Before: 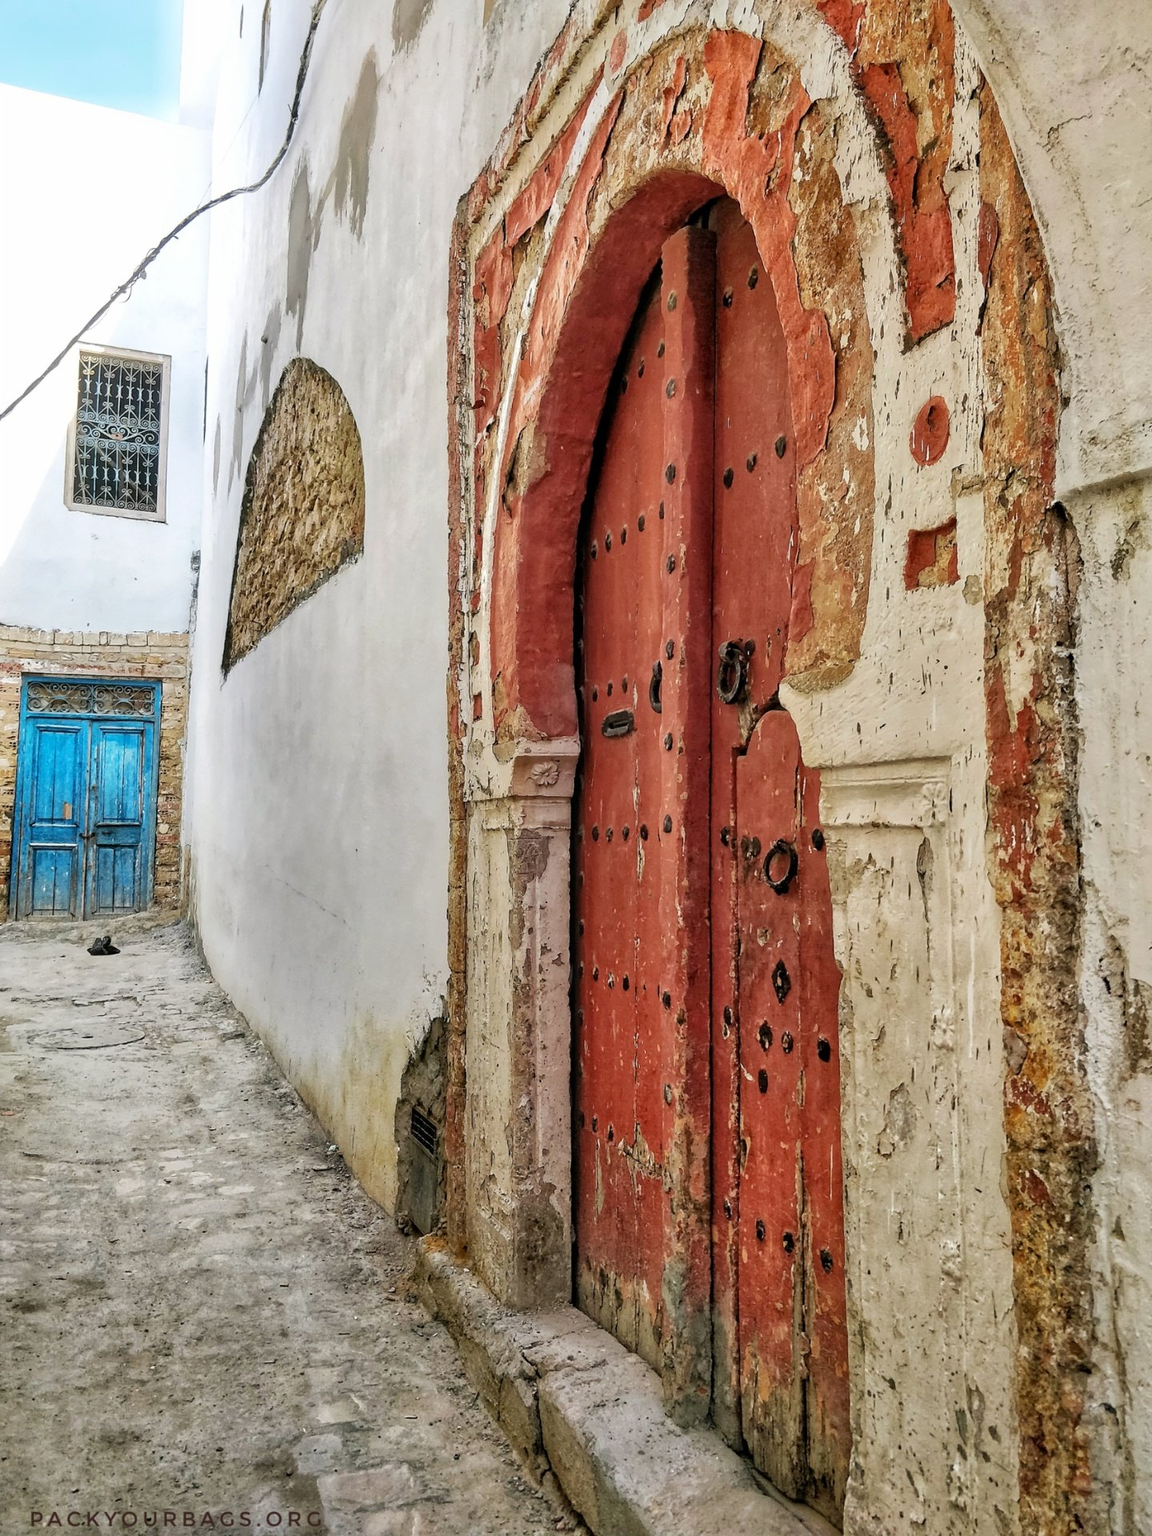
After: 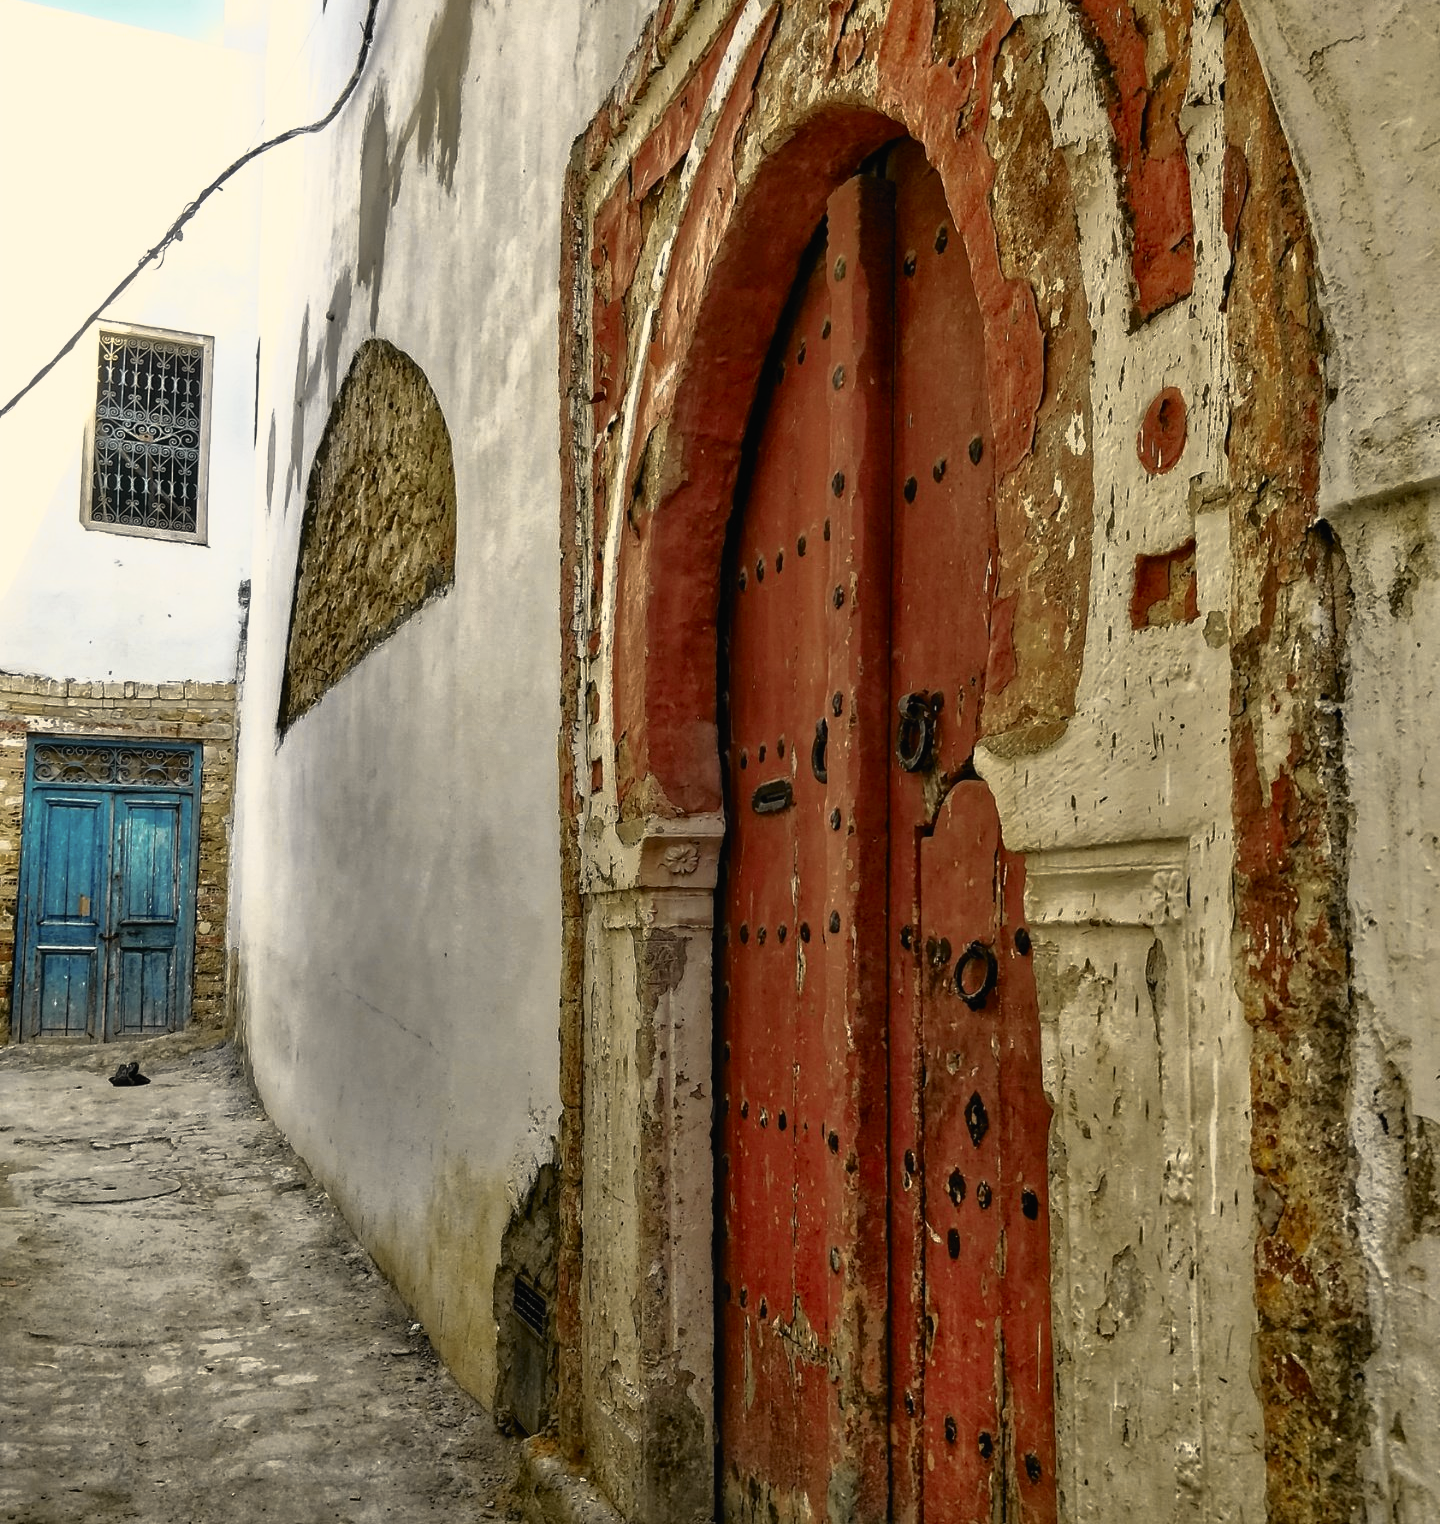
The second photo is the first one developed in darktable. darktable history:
crop and rotate: top 5.667%, bottom 14.937%
white balance: red 1.045, blue 0.932
base curve: curves: ch0 [(0, 0) (0.564, 0.291) (0.802, 0.731) (1, 1)]
tone curve: curves: ch0 [(0, 0.013) (0.129, 0.1) (0.327, 0.382) (0.489, 0.573) (0.66, 0.748) (0.858, 0.926) (1, 0.977)]; ch1 [(0, 0) (0.353, 0.344) (0.45, 0.46) (0.498, 0.498) (0.521, 0.512) (0.563, 0.559) (0.592, 0.585) (0.647, 0.68) (1, 1)]; ch2 [(0, 0) (0.333, 0.346) (0.375, 0.375) (0.427, 0.44) (0.476, 0.492) (0.511, 0.508) (0.528, 0.533) (0.579, 0.61) (0.612, 0.644) (0.66, 0.715) (1, 1)], color space Lab, independent channels, preserve colors none
